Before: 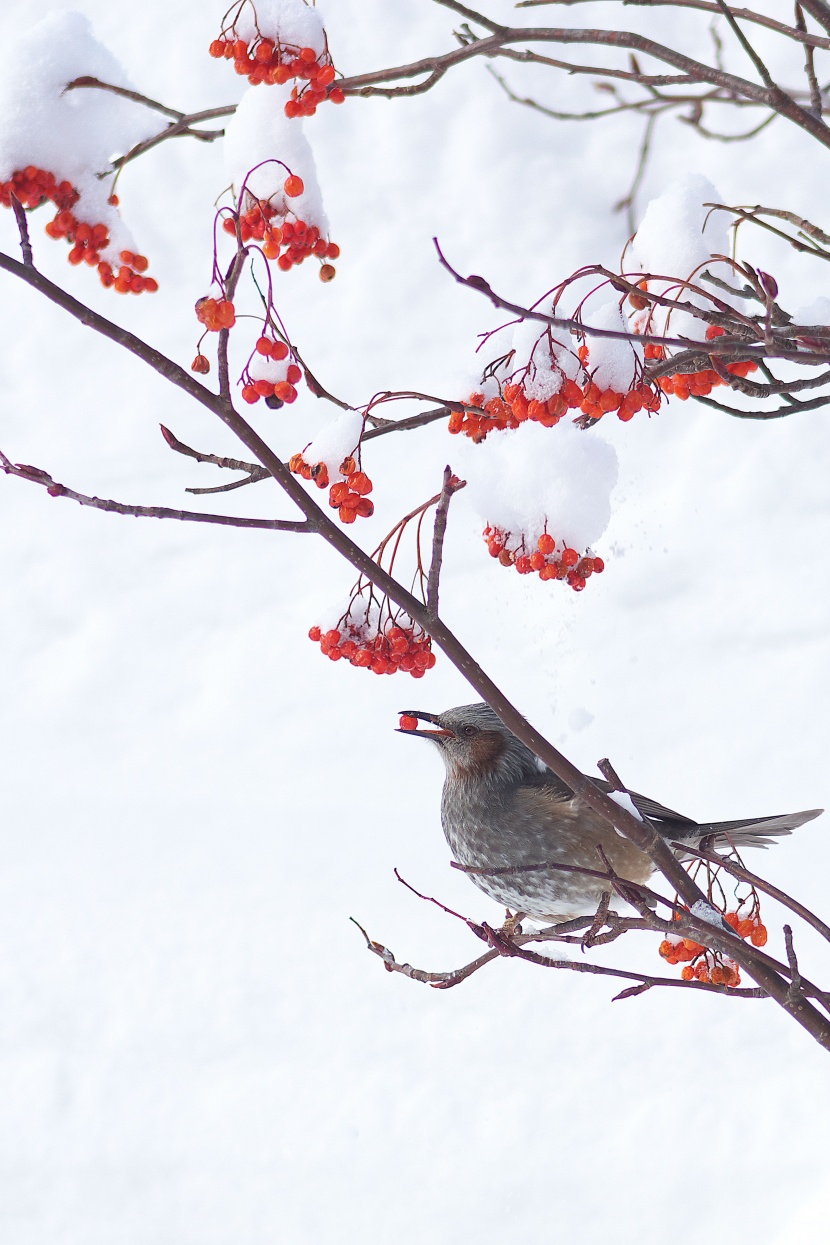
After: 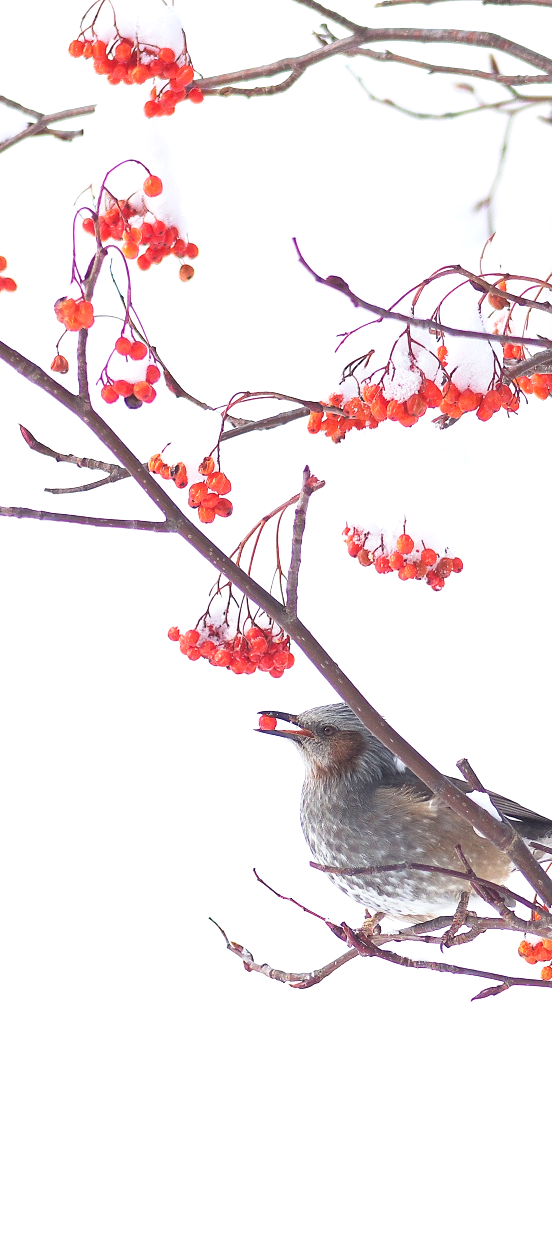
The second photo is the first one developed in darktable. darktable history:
crop: left 17.014%, right 16.391%
base curve: curves: ch0 [(0, 0) (0.666, 0.806) (1, 1)], preserve colors none
exposure: black level correction 0.001, exposure 0.5 EV, compensate exposure bias true, compensate highlight preservation false
